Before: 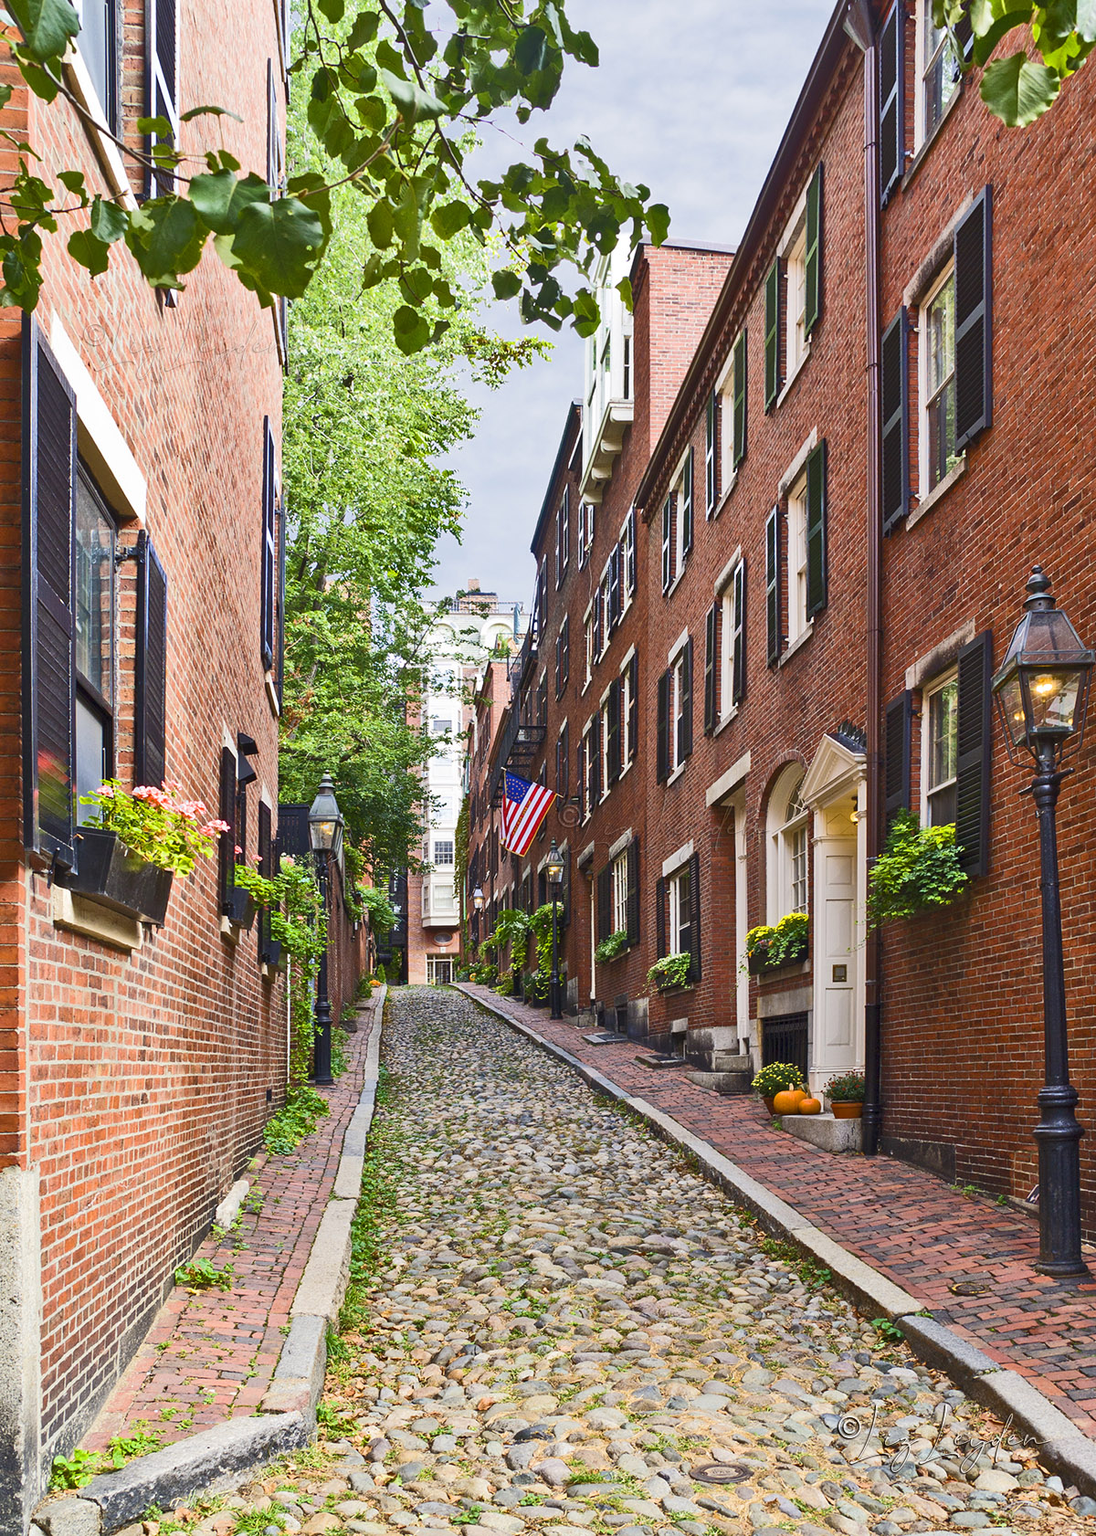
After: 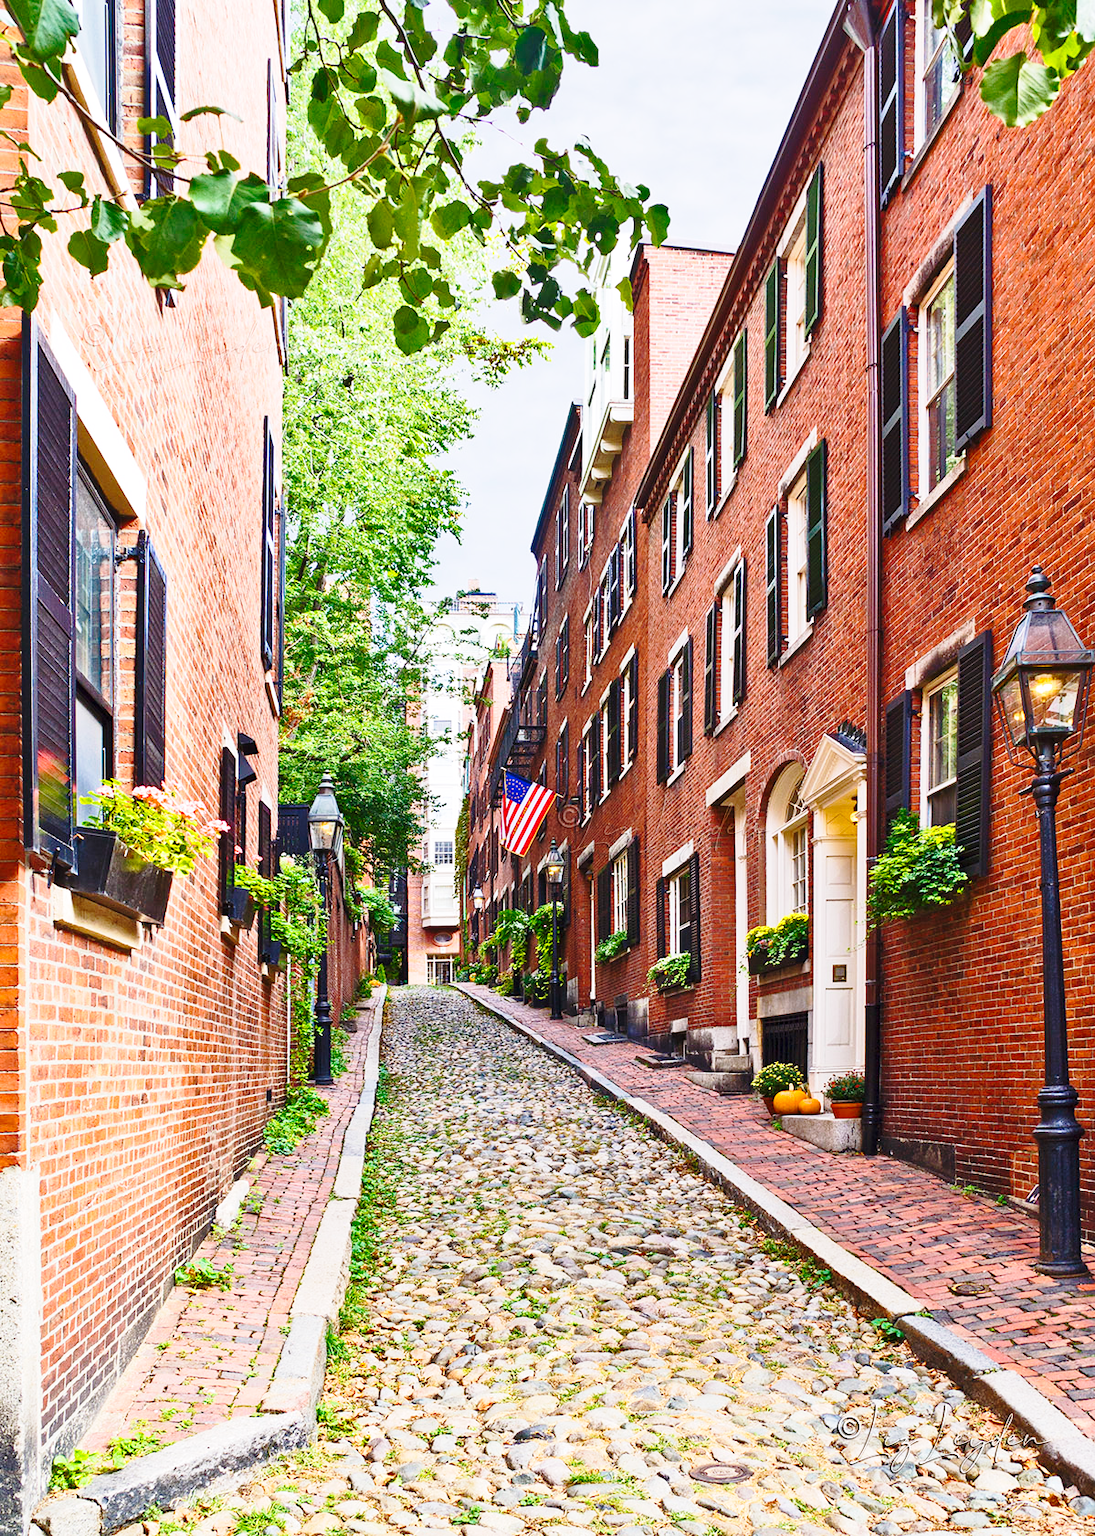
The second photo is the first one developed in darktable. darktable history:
base curve: curves: ch0 [(0, 0) (0.028, 0.03) (0.121, 0.232) (0.46, 0.748) (0.859, 0.968) (1, 1)], preserve colors none
white balance: red 1.004, blue 1.024
